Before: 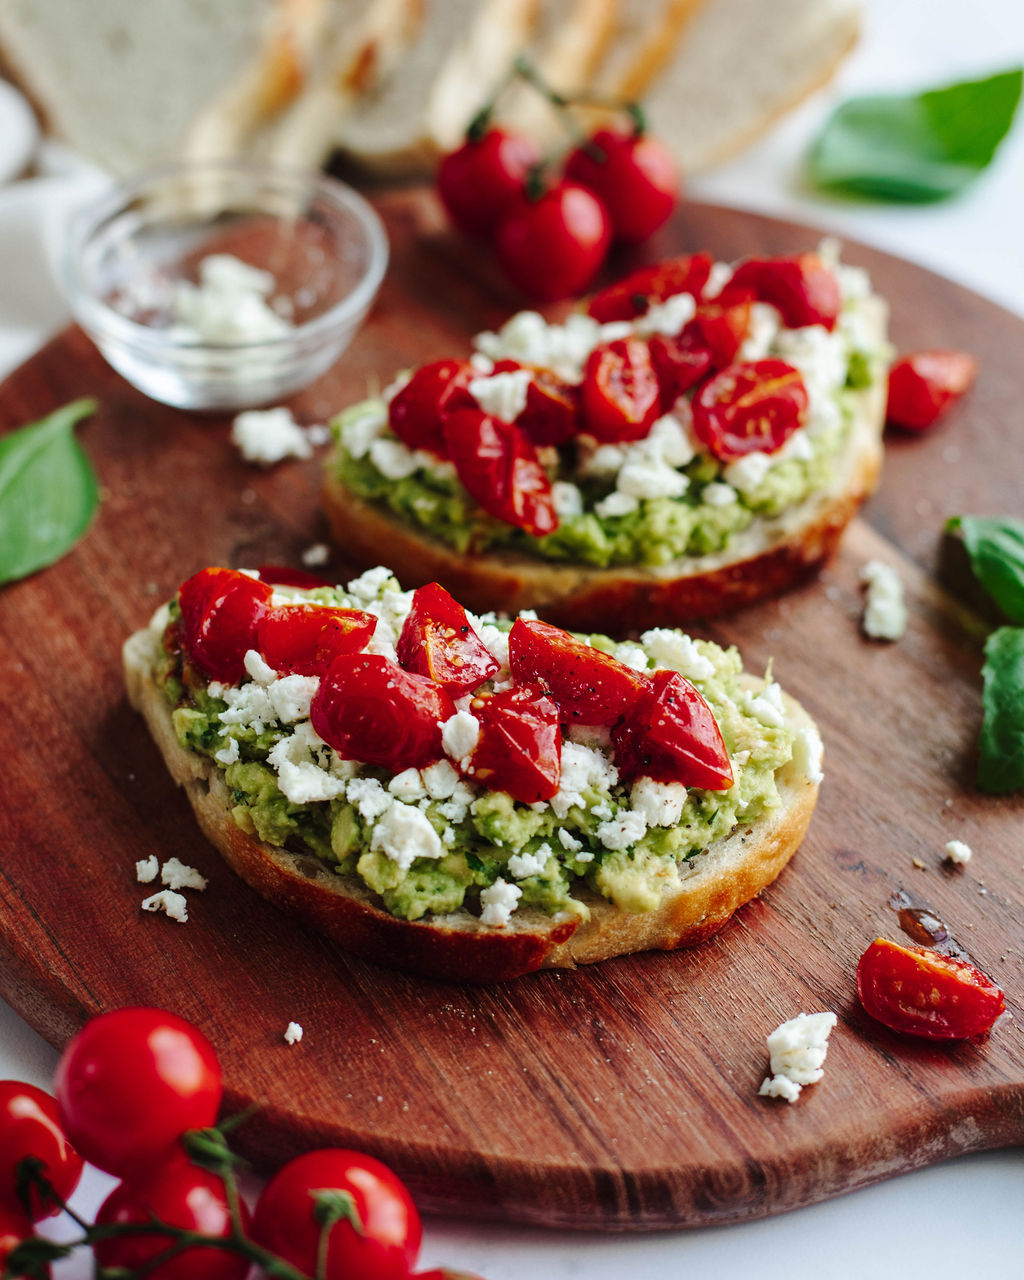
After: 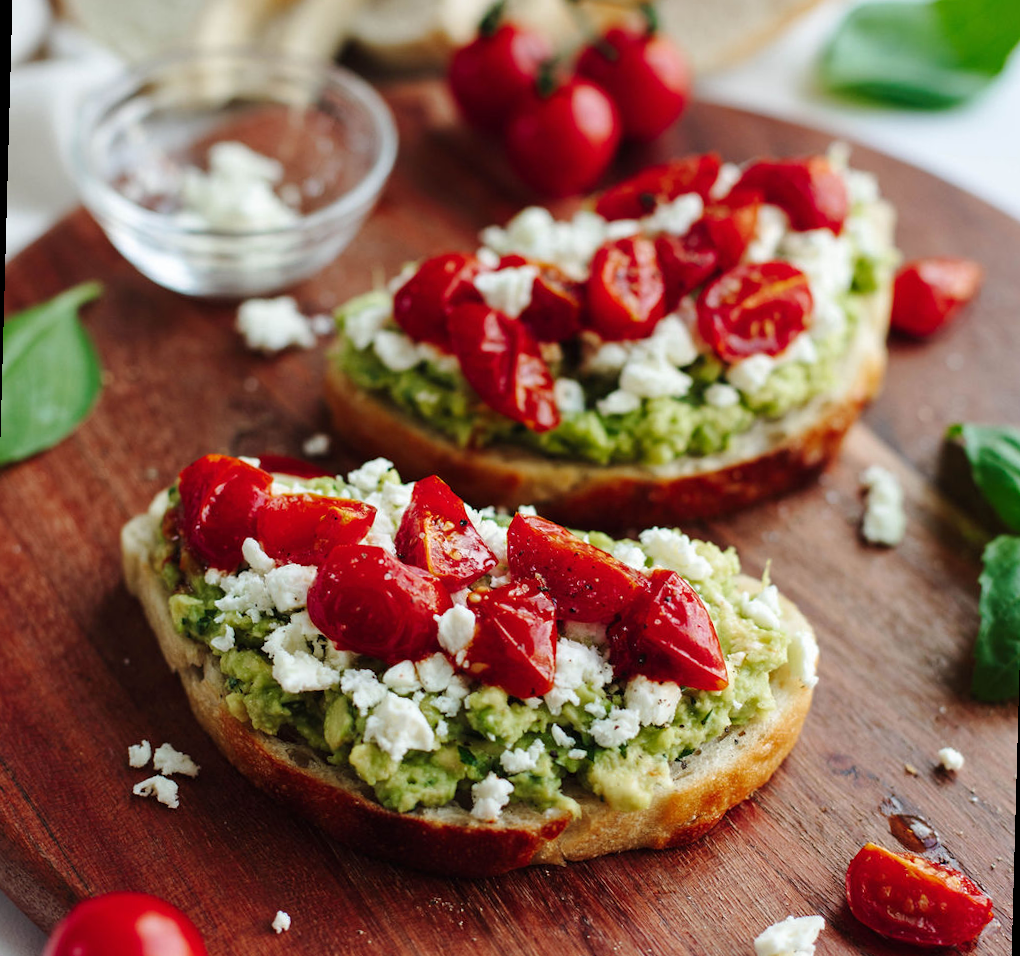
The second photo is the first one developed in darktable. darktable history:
rotate and perspective: rotation 1.57°, crop left 0.018, crop right 0.982, crop top 0.039, crop bottom 0.961
crop and rotate: top 5.667%, bottom 14.937%
base curve: curves: ch0 [(0, 0) (0.989, 0.992)], preserve colors none
